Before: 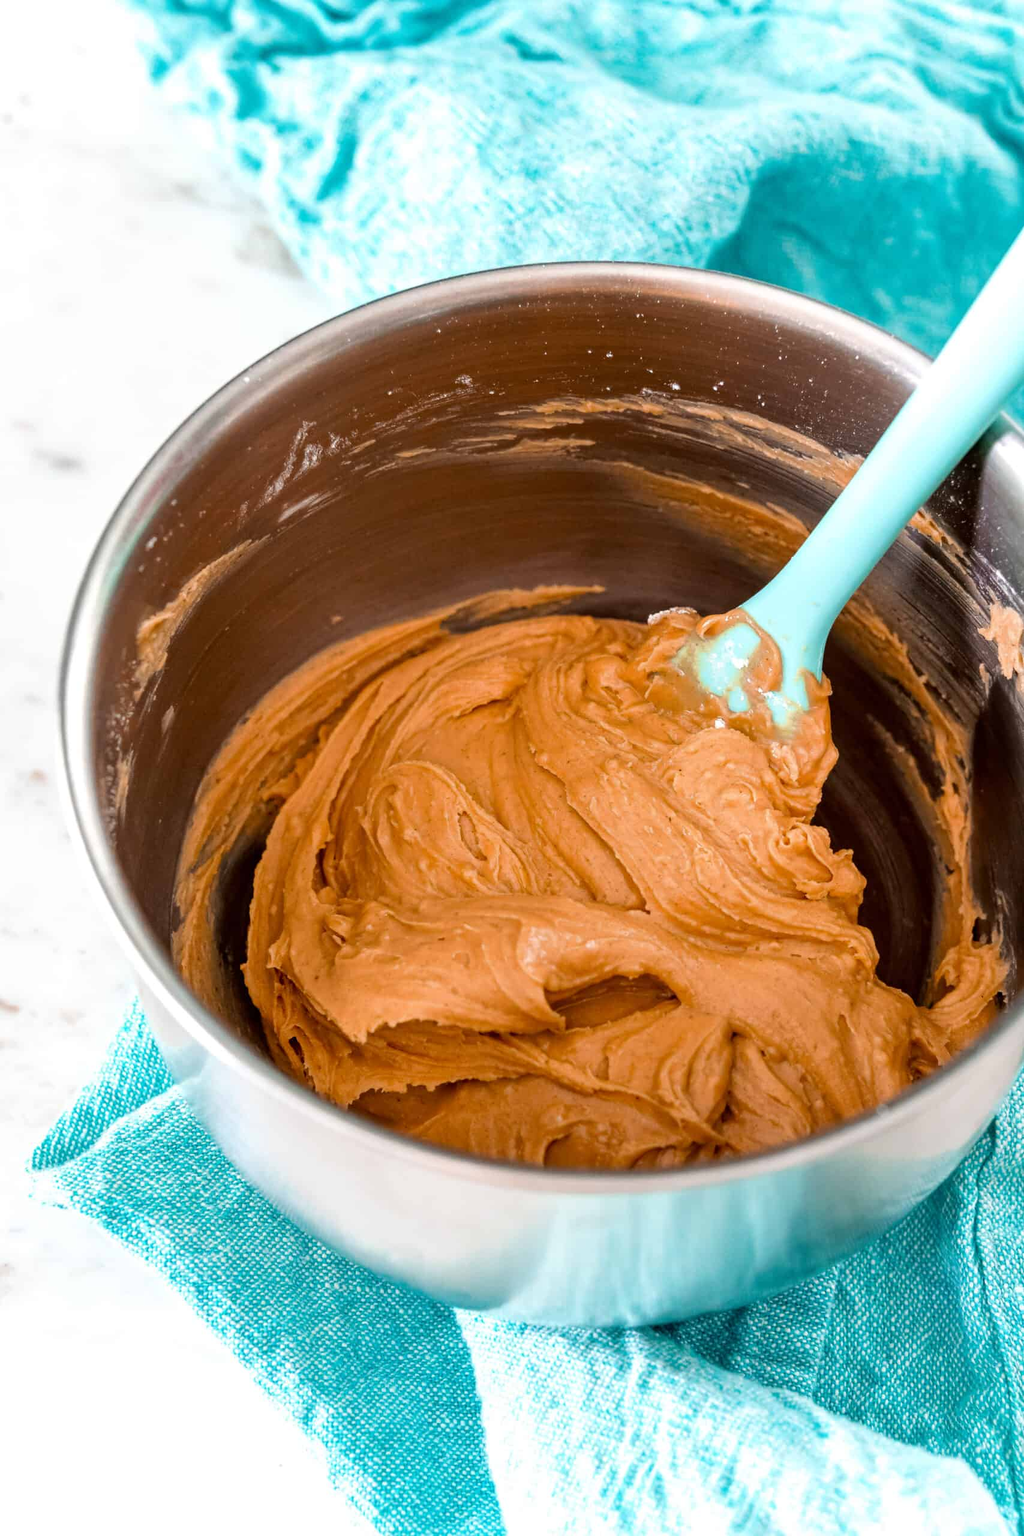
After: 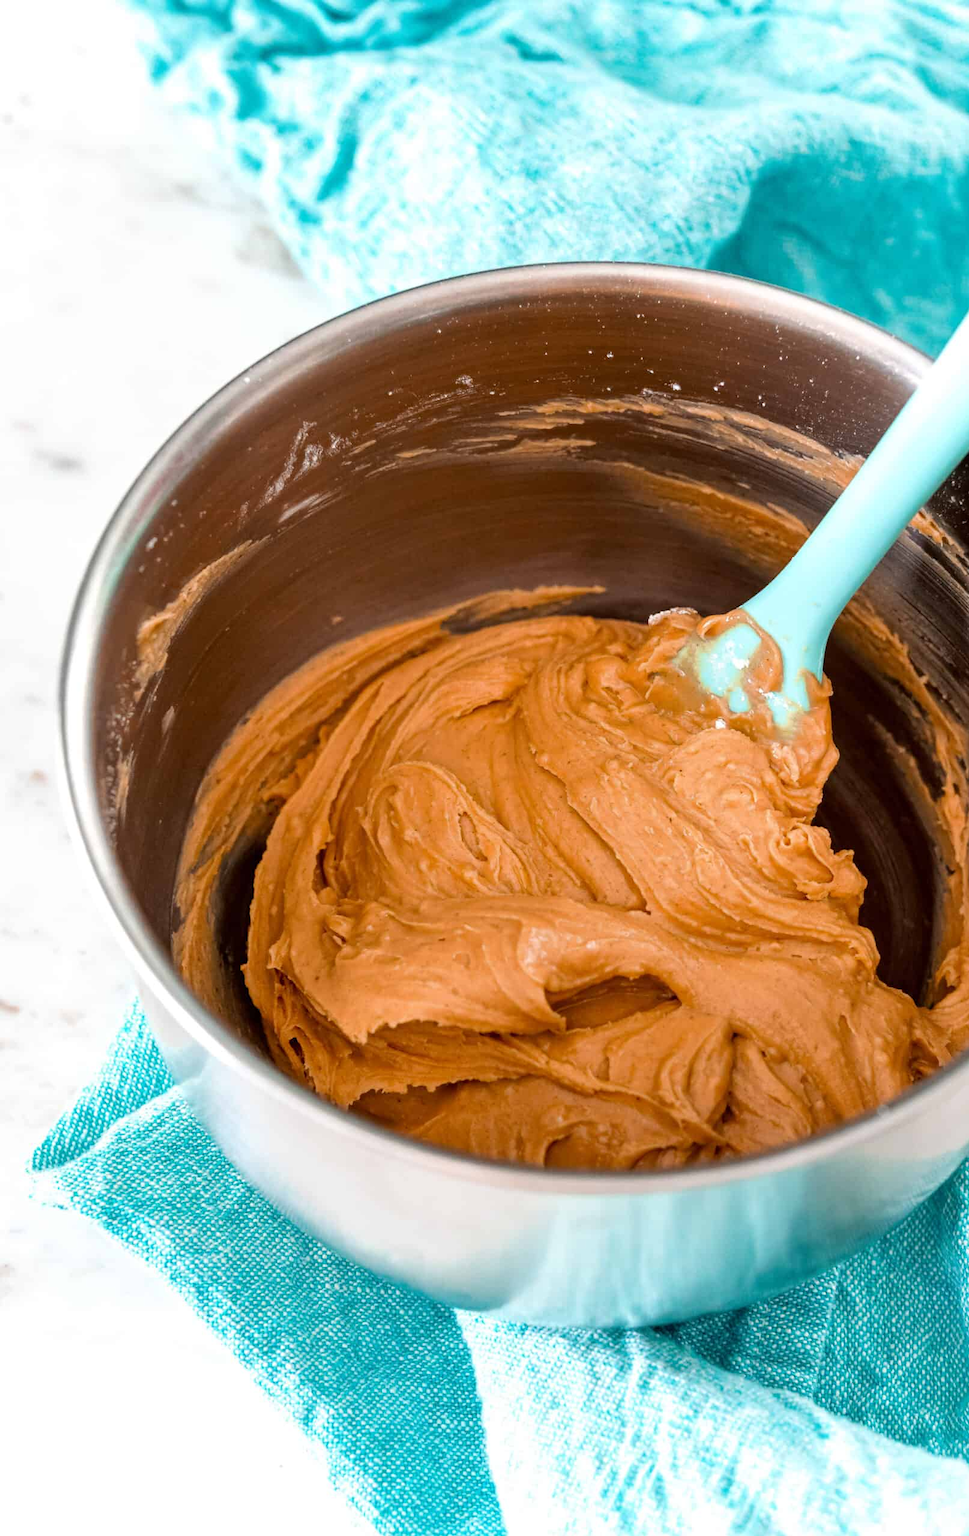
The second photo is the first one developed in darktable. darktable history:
crop and rotate: right 5.301%
